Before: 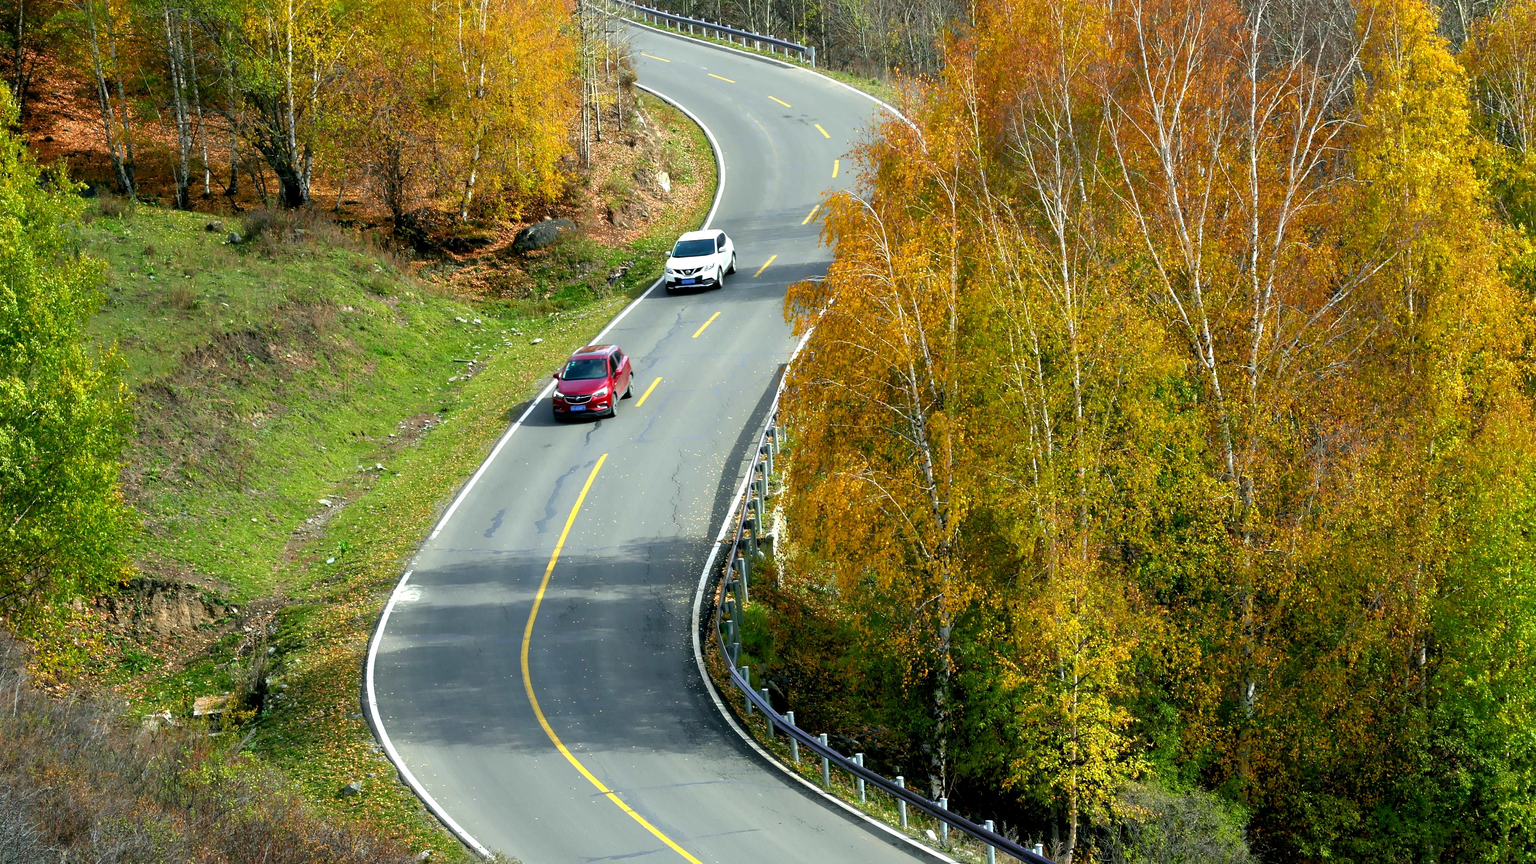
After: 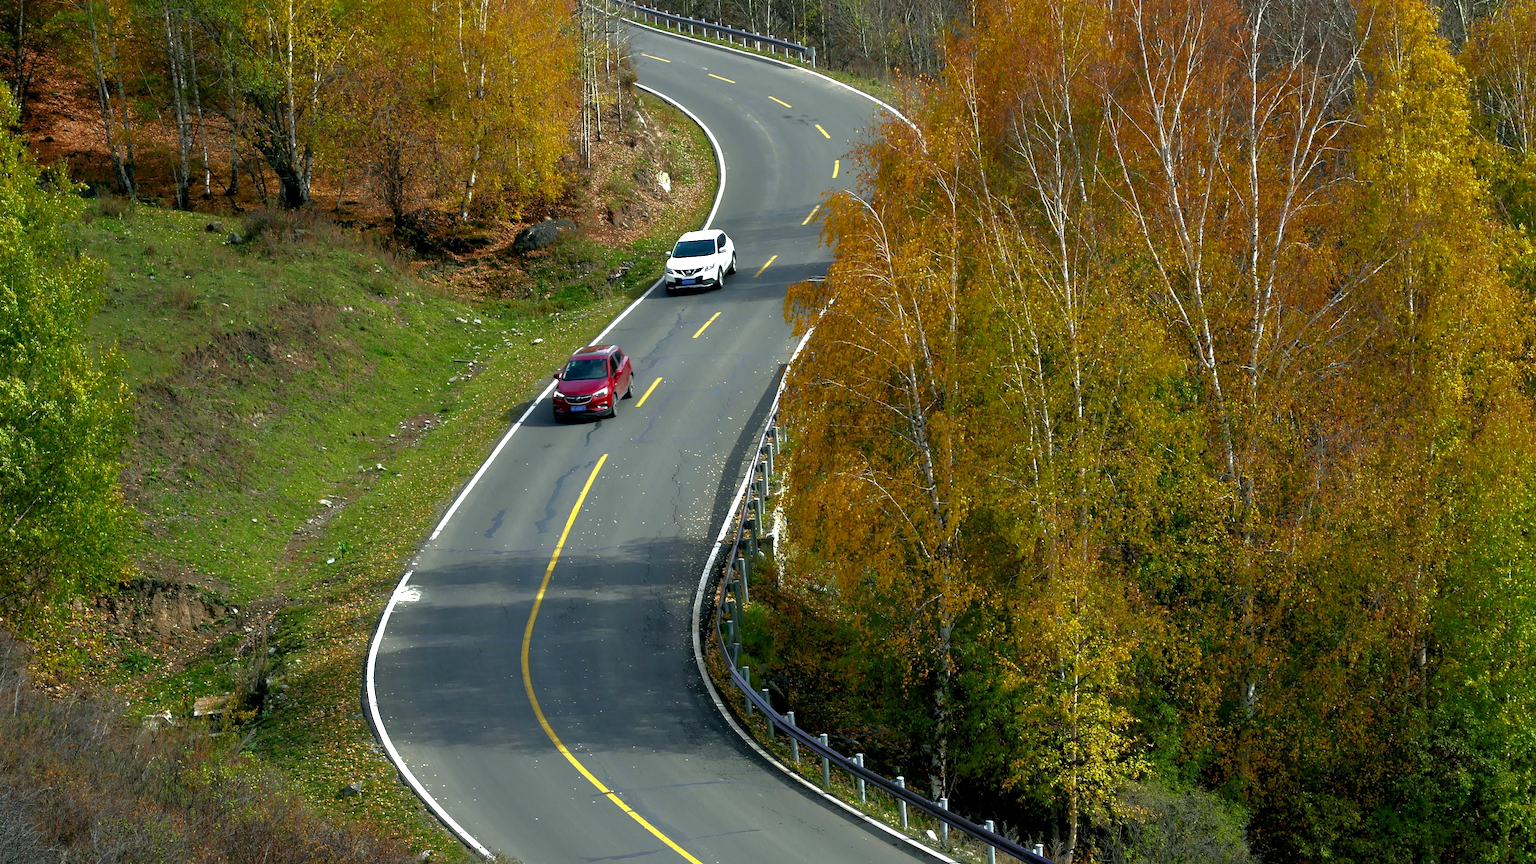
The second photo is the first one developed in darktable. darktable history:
haze removal: compatibility mode true, adaptive false
base curve: curves: ch0 [(0, 0) (0.841, 0.609) (1, 1)]
